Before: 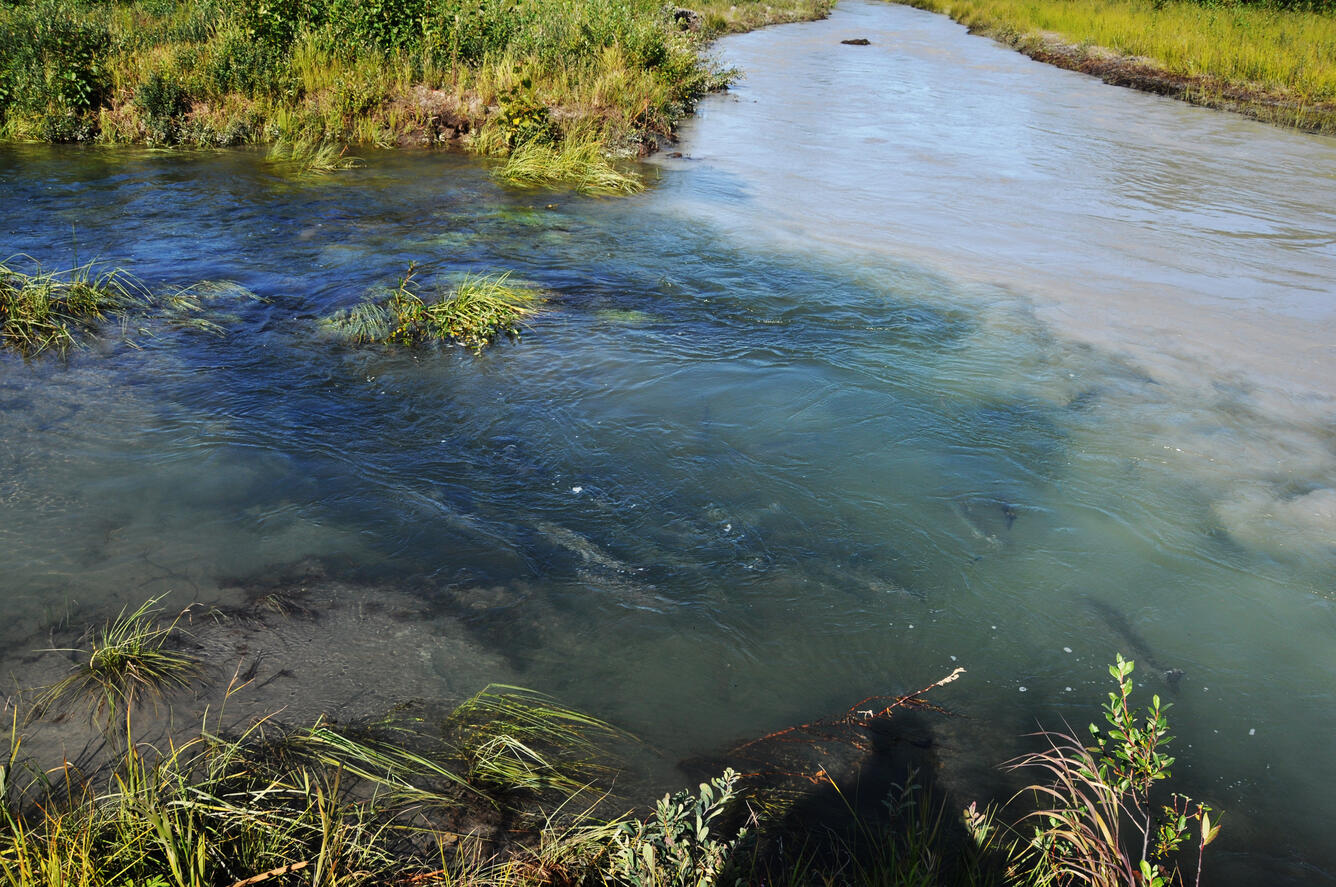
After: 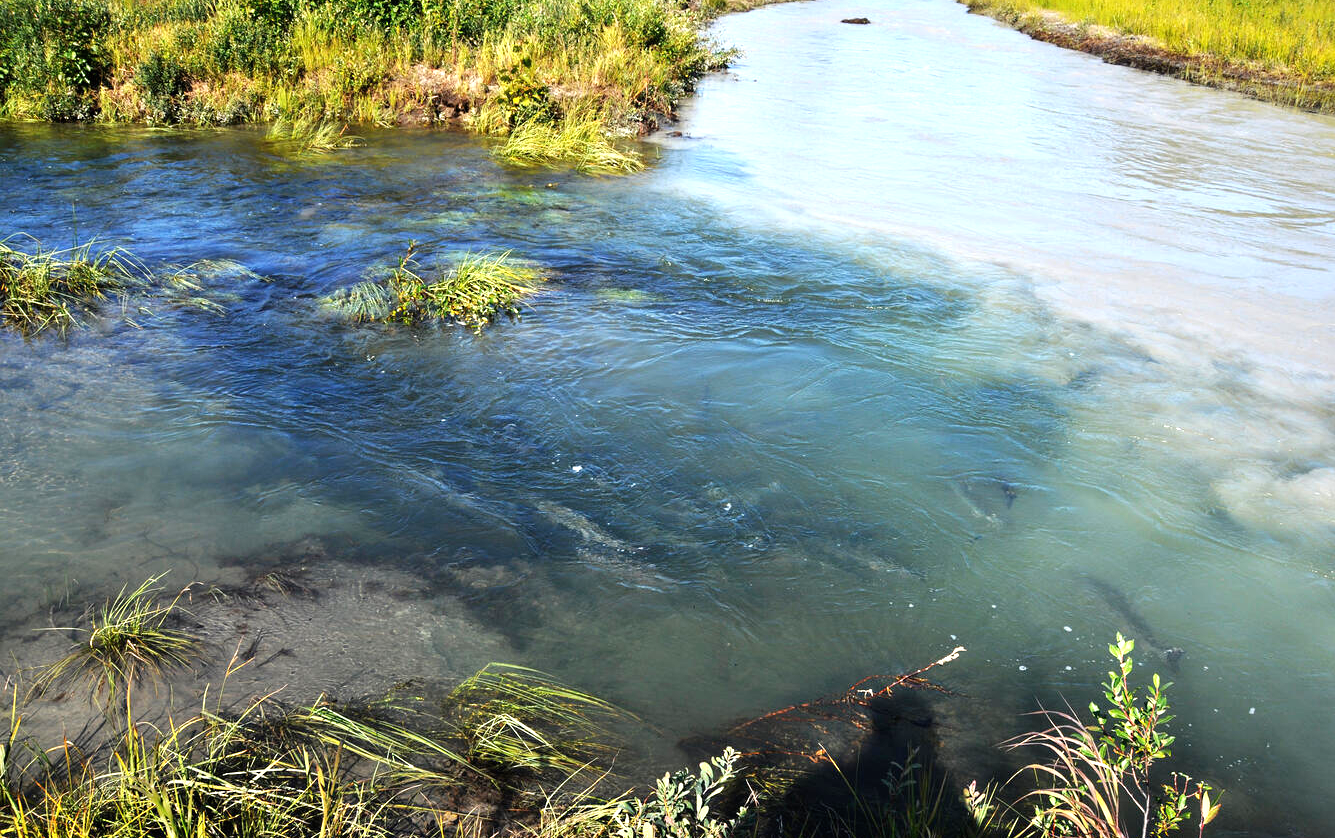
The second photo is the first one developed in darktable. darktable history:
exposure: black level correction 0, exposure 0.9 EV, compensate highlight preservation false
sharpen: radius 2.883, amount 0.868, threshold 47.523
crop and rotate: top 2.479%, bottom 3.018%
